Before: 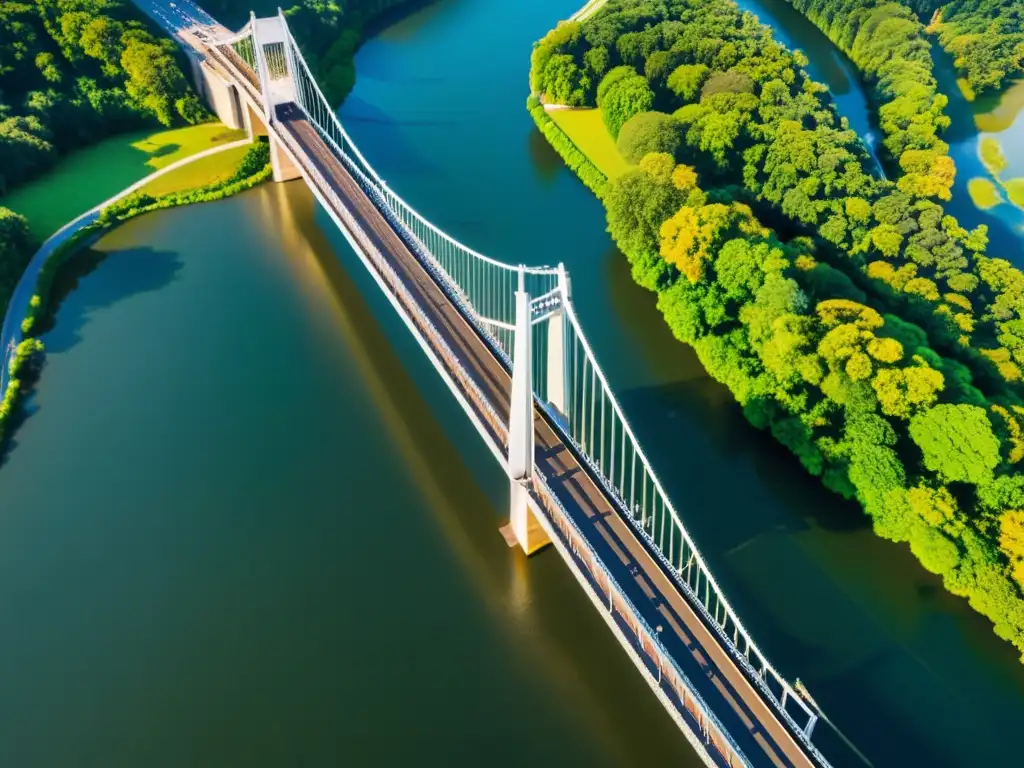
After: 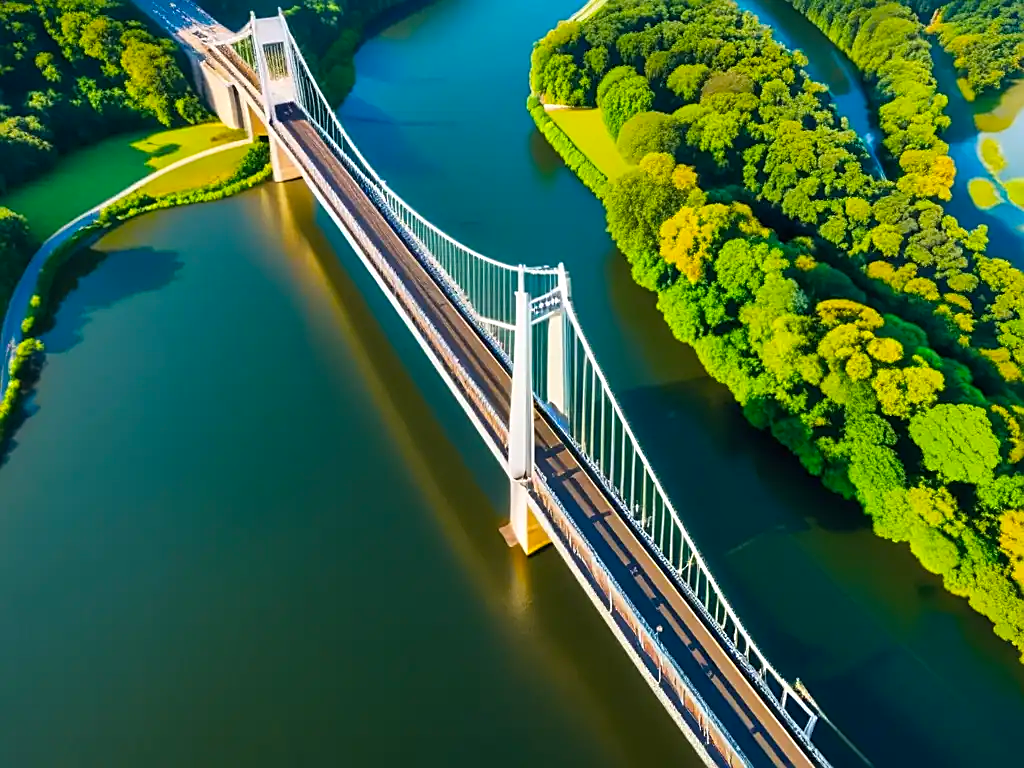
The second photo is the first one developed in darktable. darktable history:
color balance rgb: perceptual saturation grading › global saturation 14.634%, global vibrance 14.92%
sharpen: amount 0.495
tone equalizer: smoothing 1
